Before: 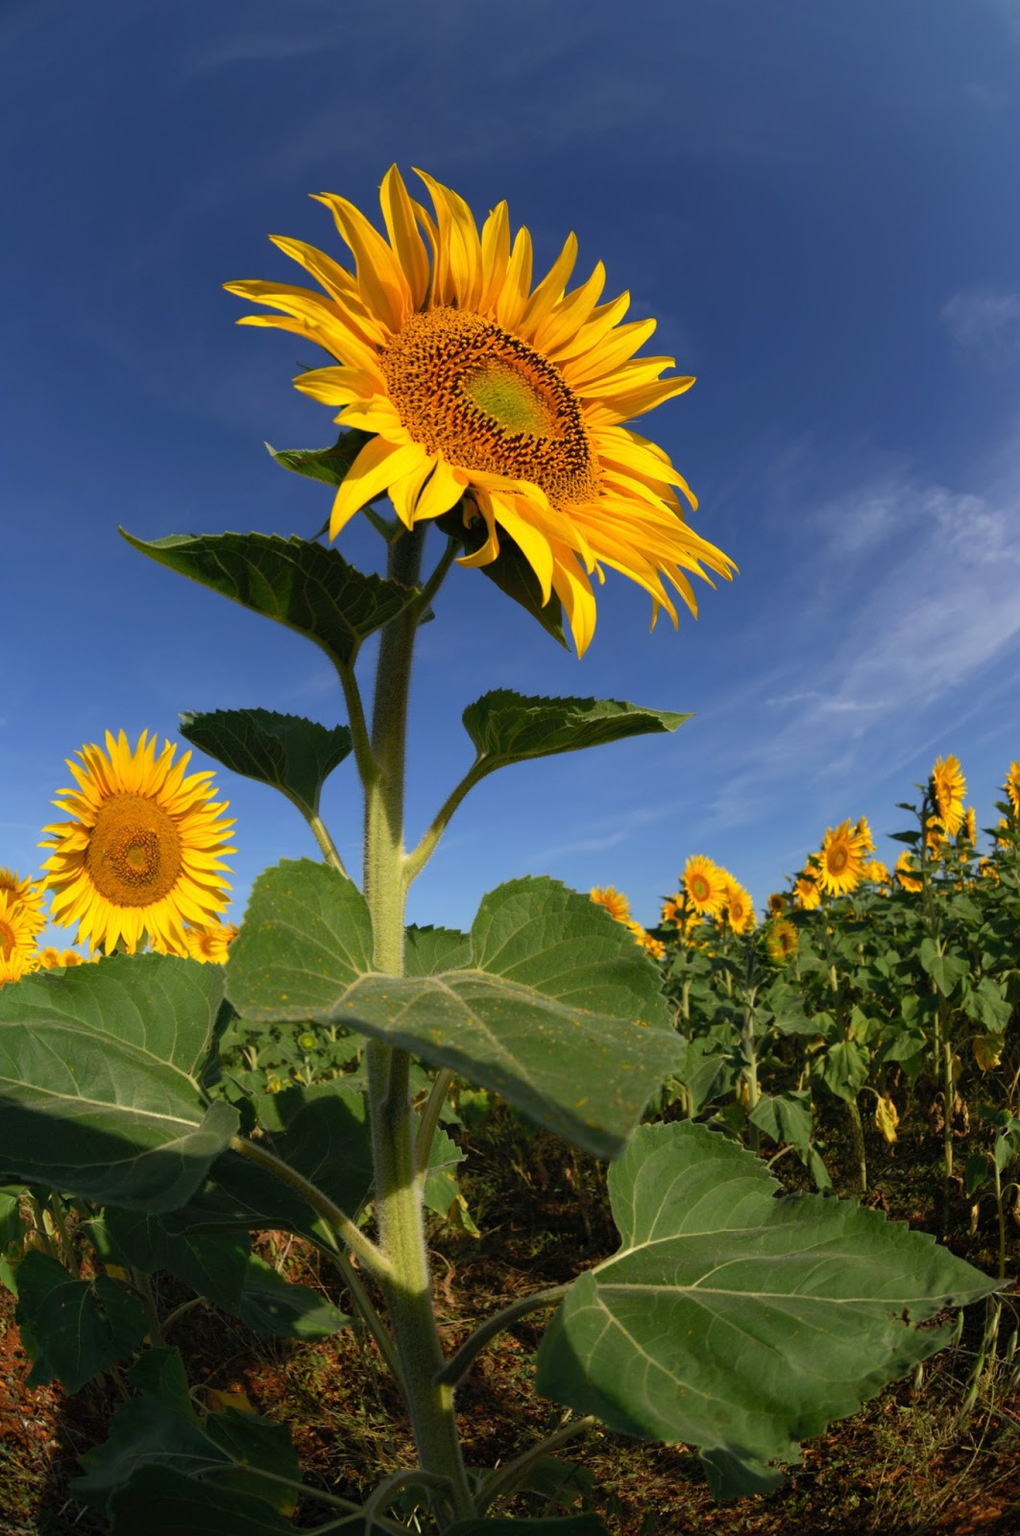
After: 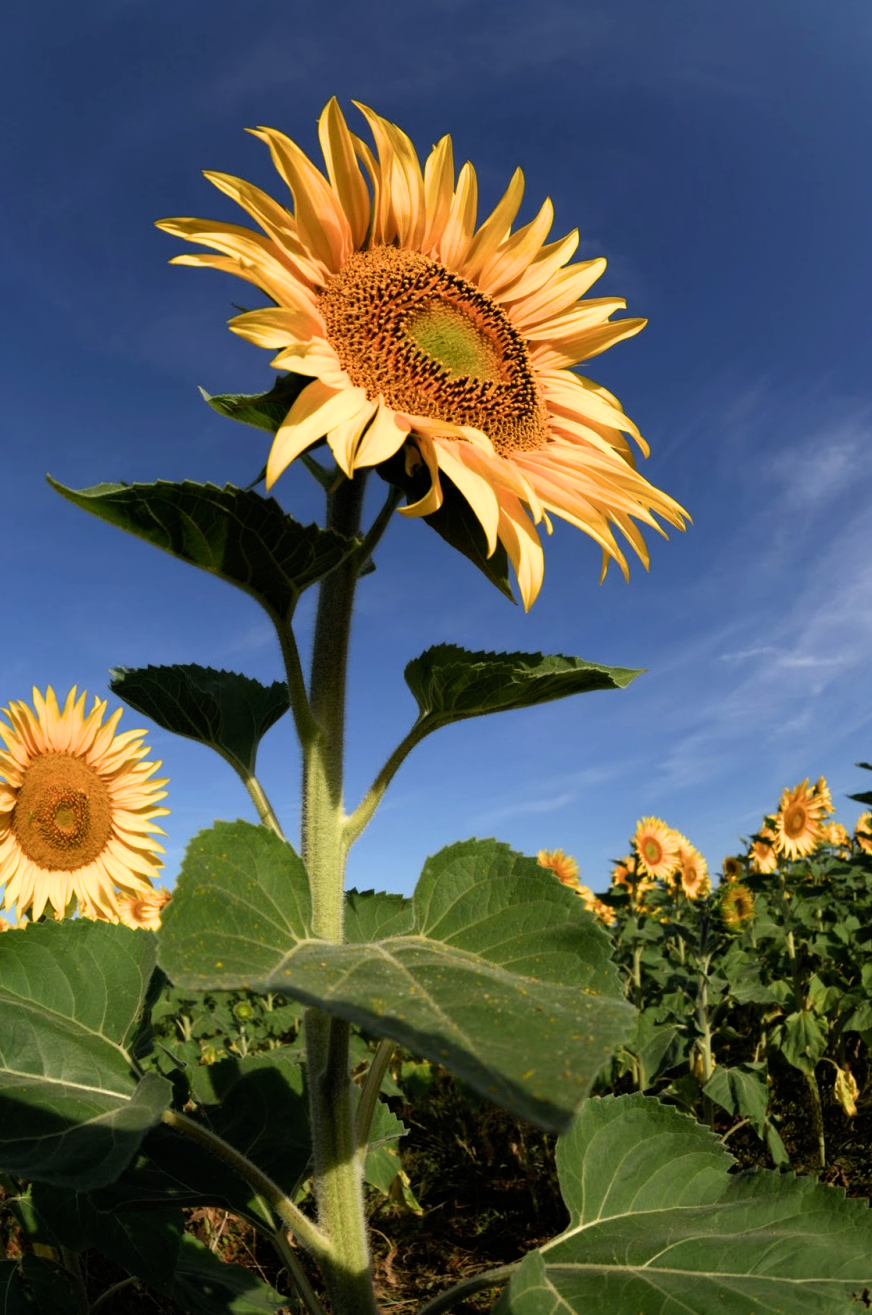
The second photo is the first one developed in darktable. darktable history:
local contrast: mode bilateral grid, contrast 19, coarseness 50, detail 101%, midtone range 0.2
filmic rgb: black relative exposure -8.01 EV, white relative exposure 2.45 EV, threshold 5.95 EV, hardness 6.38, enable highlight reconstruction true
crop and rotate: left 7.285%, top 4.684%, right 10.556%, bottom 13.098%
